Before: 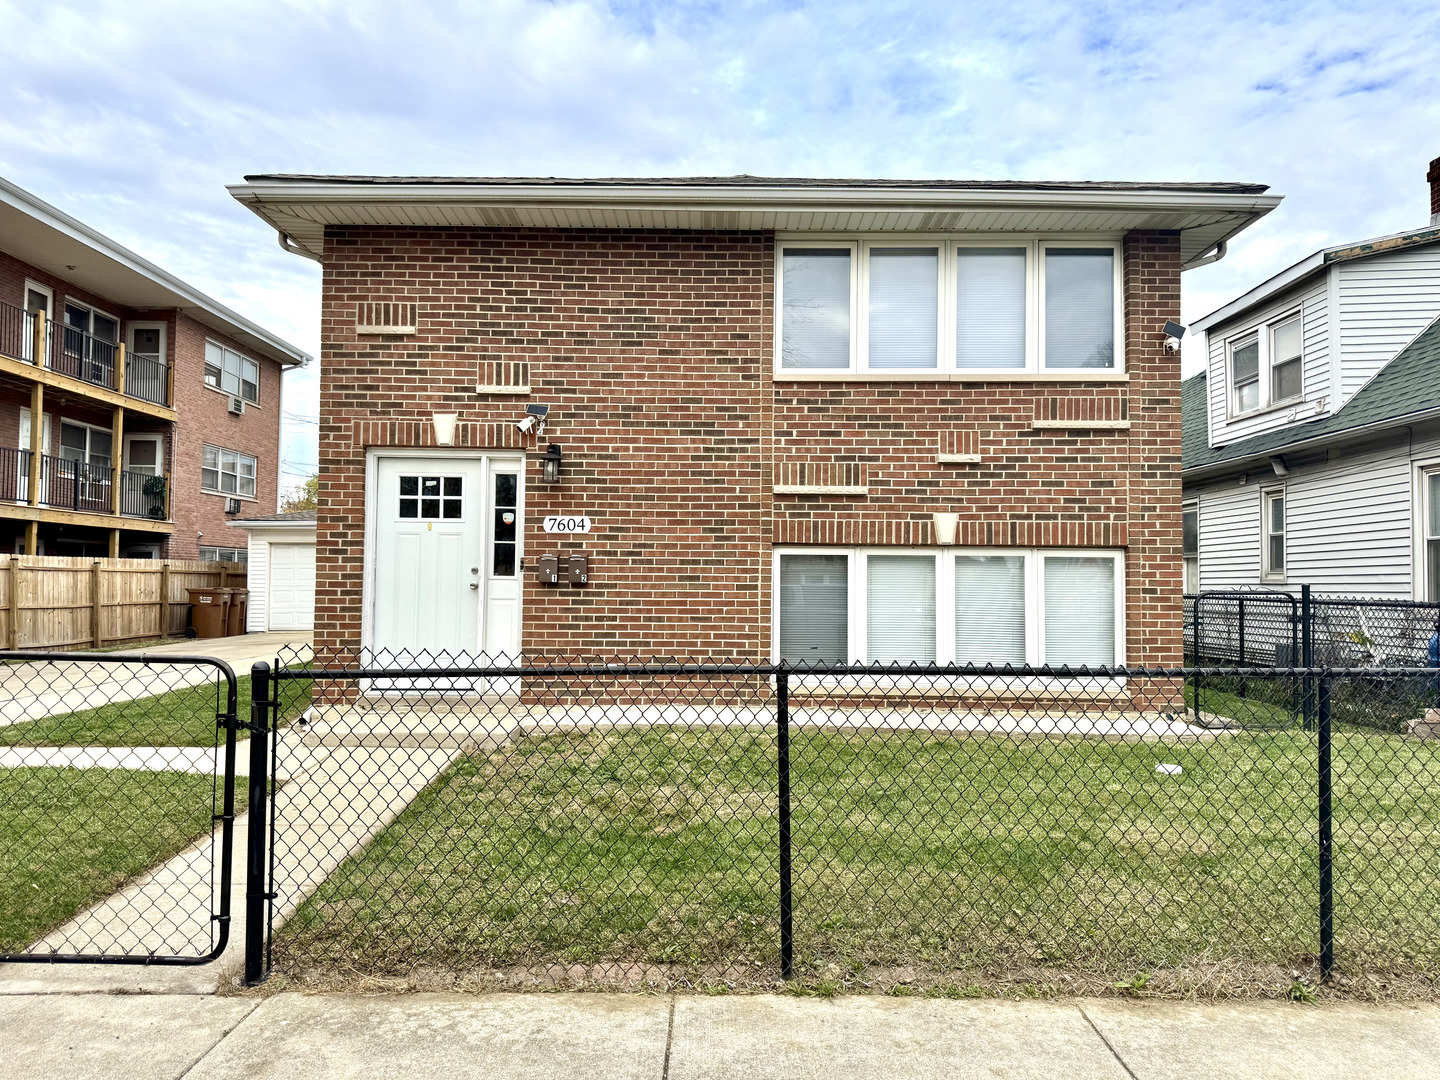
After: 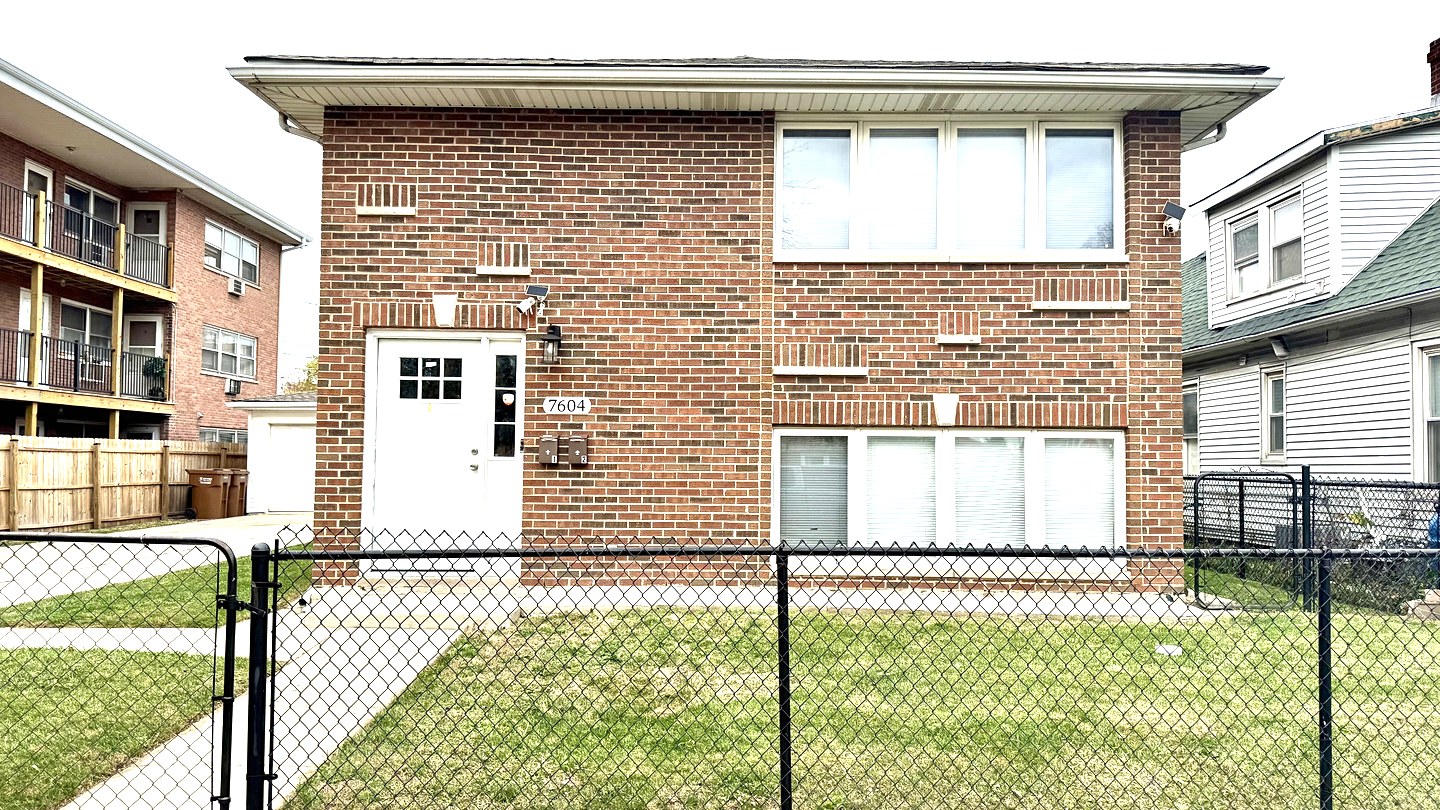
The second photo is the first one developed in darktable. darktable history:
sharpen: amount 0.206
crop: top 11.042%, bottom 13.923%
exposure: black level correction 0, exposure 0.897 EV, compensate highlight preservation false
